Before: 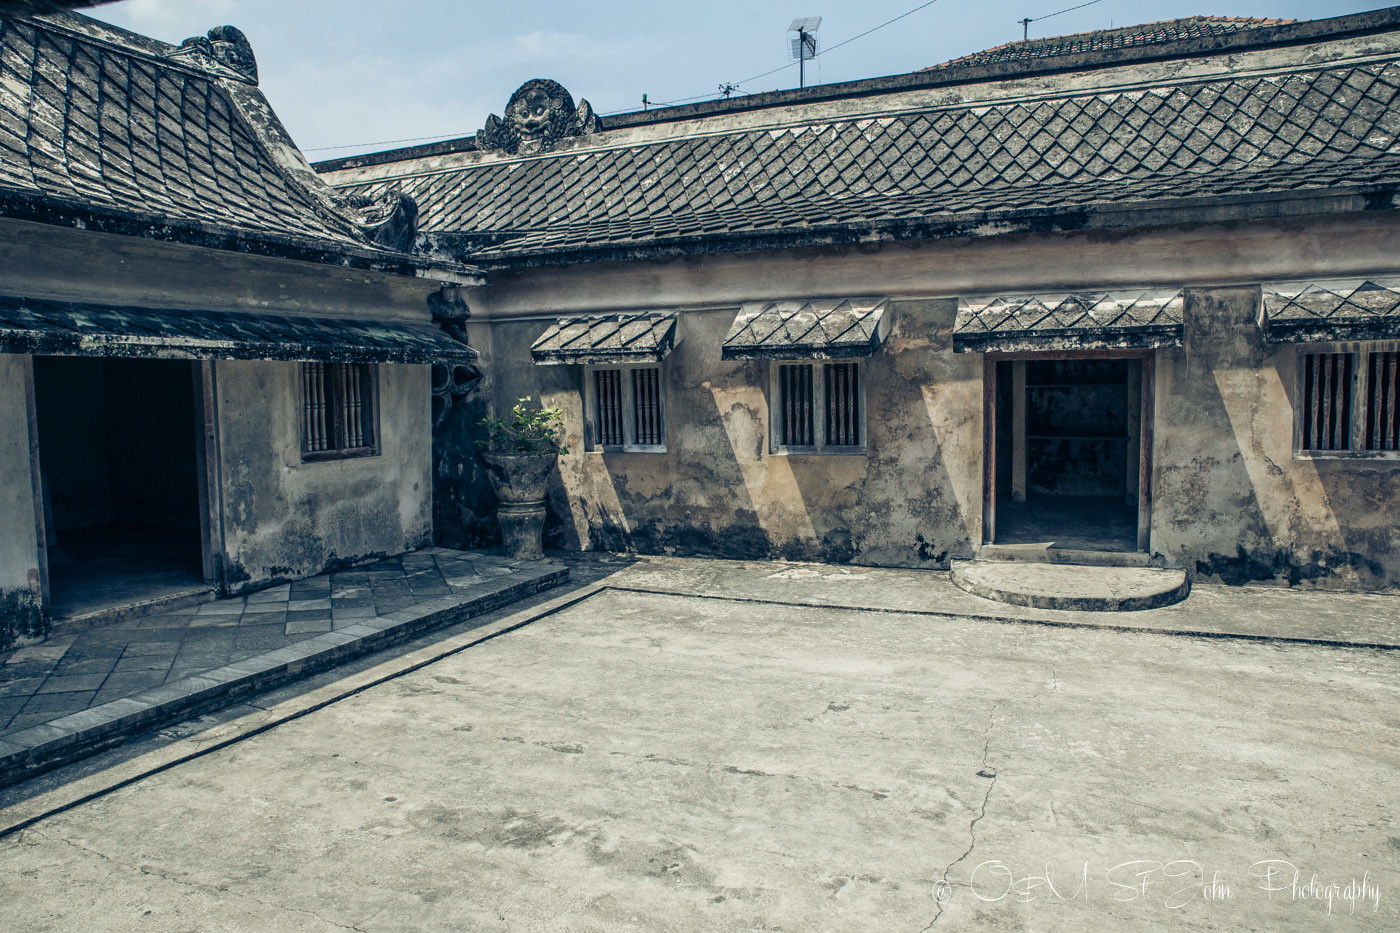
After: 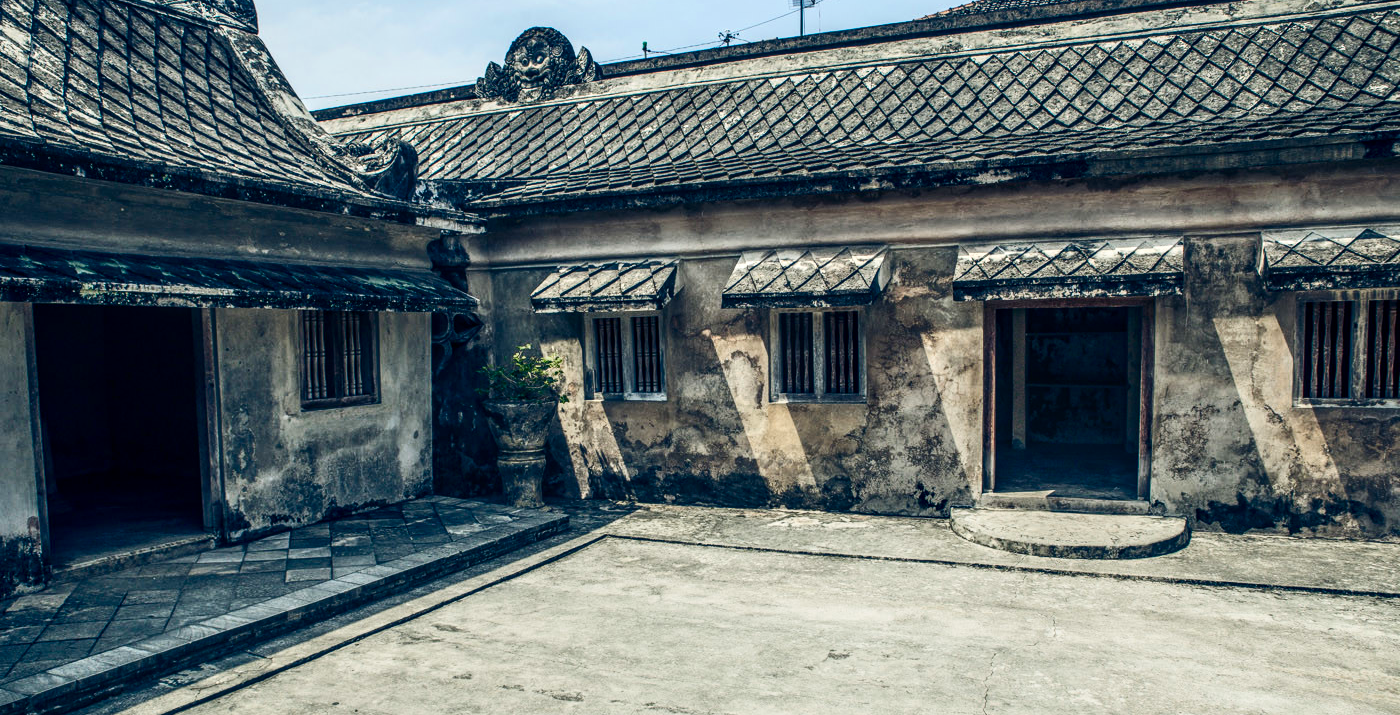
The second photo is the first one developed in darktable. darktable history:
color zones: curves: ch0 [(0, 0.558) (0.143, 0.548) (0.286, 0.447) (0.429, 0.259) (0.571, 0.5) (0.714, 0.5) (0.857, 0.593) (1, 0.558)]; ch1 [(0, 0.543) (0.01, 0.544) (0.12, 0.492) (0.248, 0.458) (0.5, 0.534) (0.748, 0.5) (0.99, 0.469) (1, 0.543)]; ch2 [(0, 0.507) (0.143, 0.522) (0.286, 0.505) (0.429, 0.5) (0.571, 0.5) (0.714, 0.5) (0.857, 0.5) (1, 0.507)]
contrast brightness saturation: contrast 0.28
color balance rgb: linear chroma grading › global chroma 8.12%, perceptual saturation grading › global saturation 9.07%, perceptual saturation grading › highlights -13.84%, perceptual saturation grading › mid-tones 14.88%, perceptual saturation grading › shadows 22.8%, perceptual brilliance grading › highlights 2.61%, global vibrance 12.07%
crop: top 5.667%, bottom 17.637%
local contrast: on, module defaults
